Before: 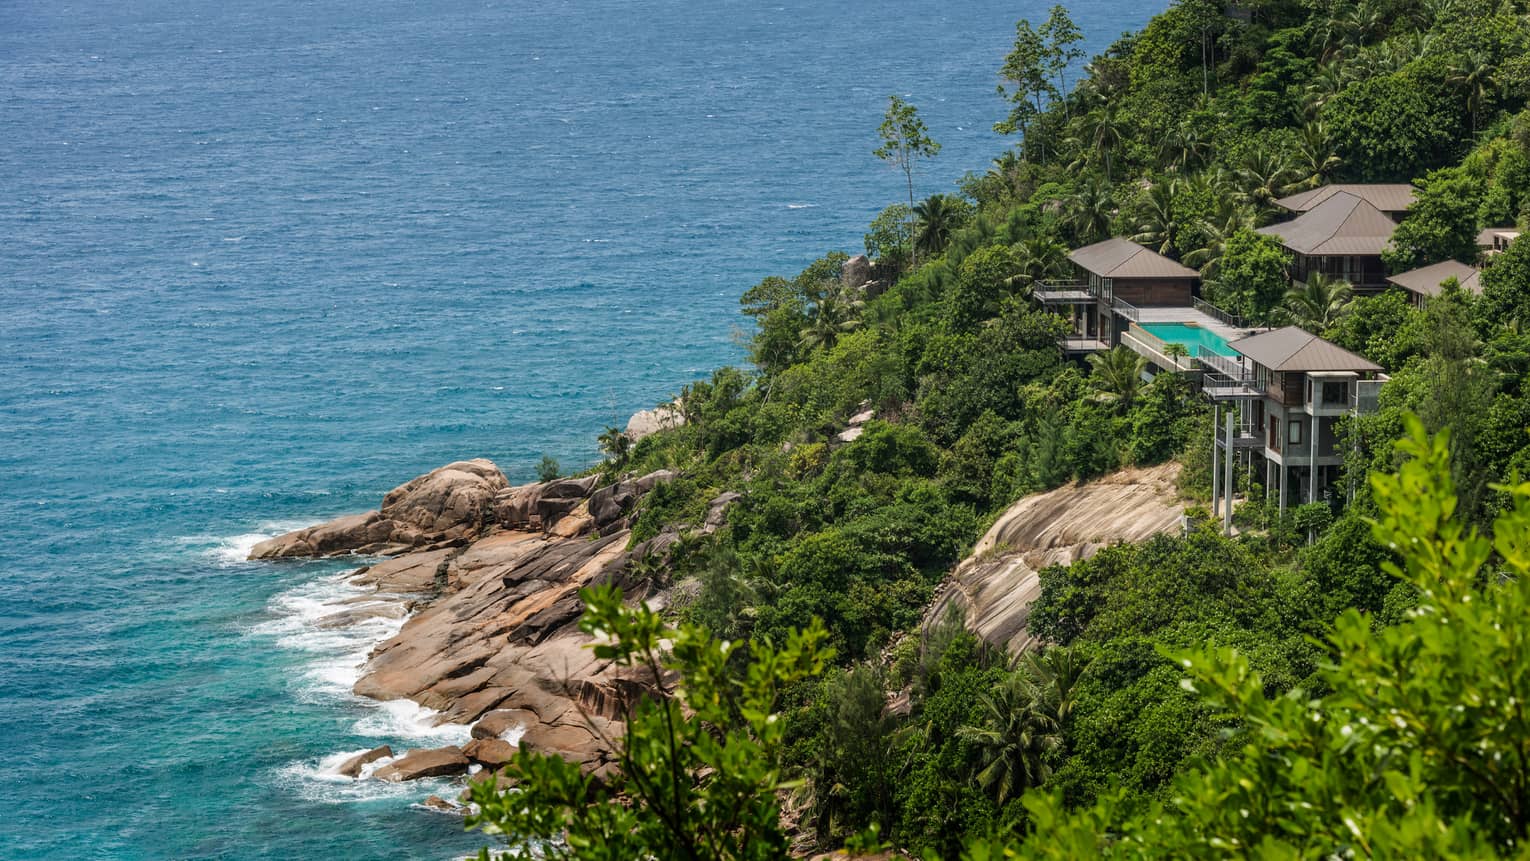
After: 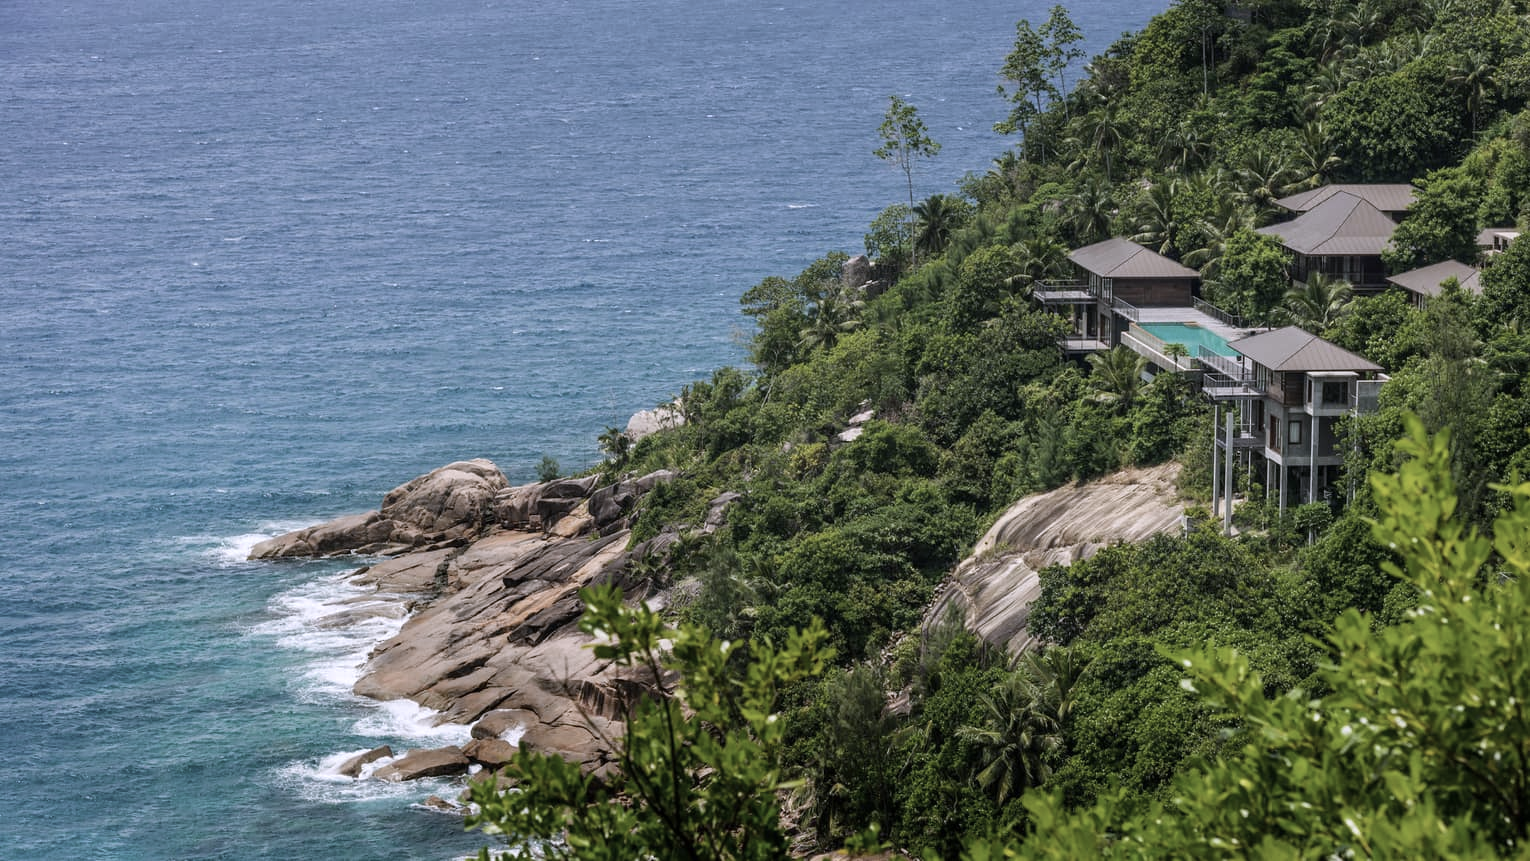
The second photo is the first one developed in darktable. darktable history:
color correction: highlights a* 5.59, highlights b* 5.24, saturation 0.68
white balance: red 0.926, green 1.003, blue 1.133
